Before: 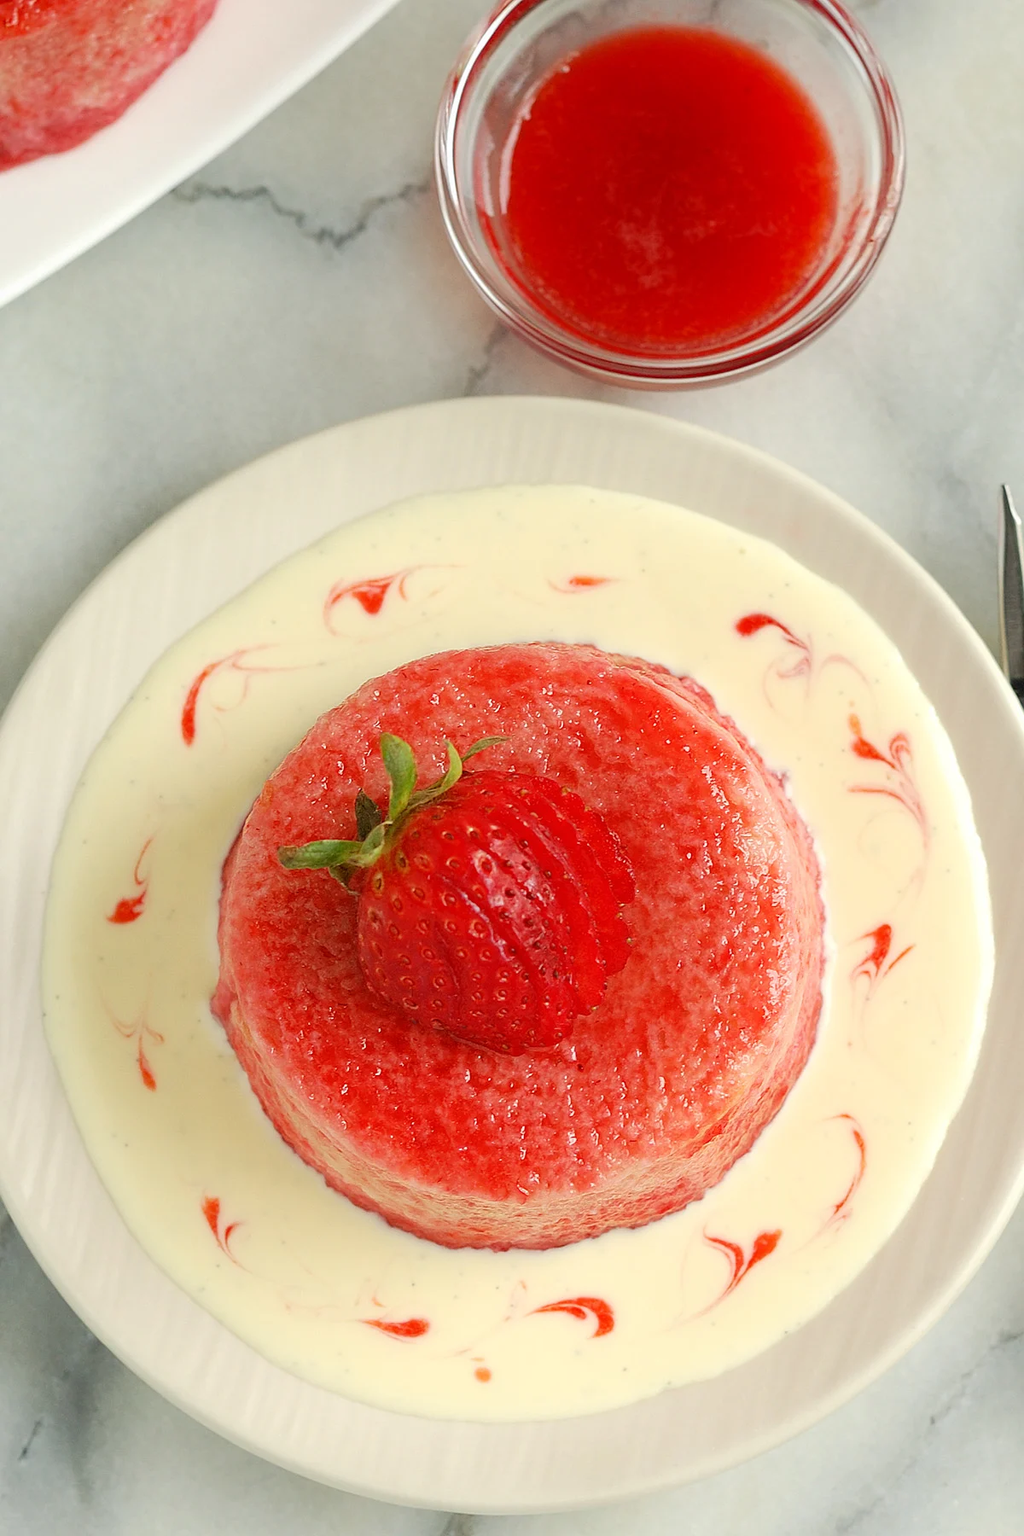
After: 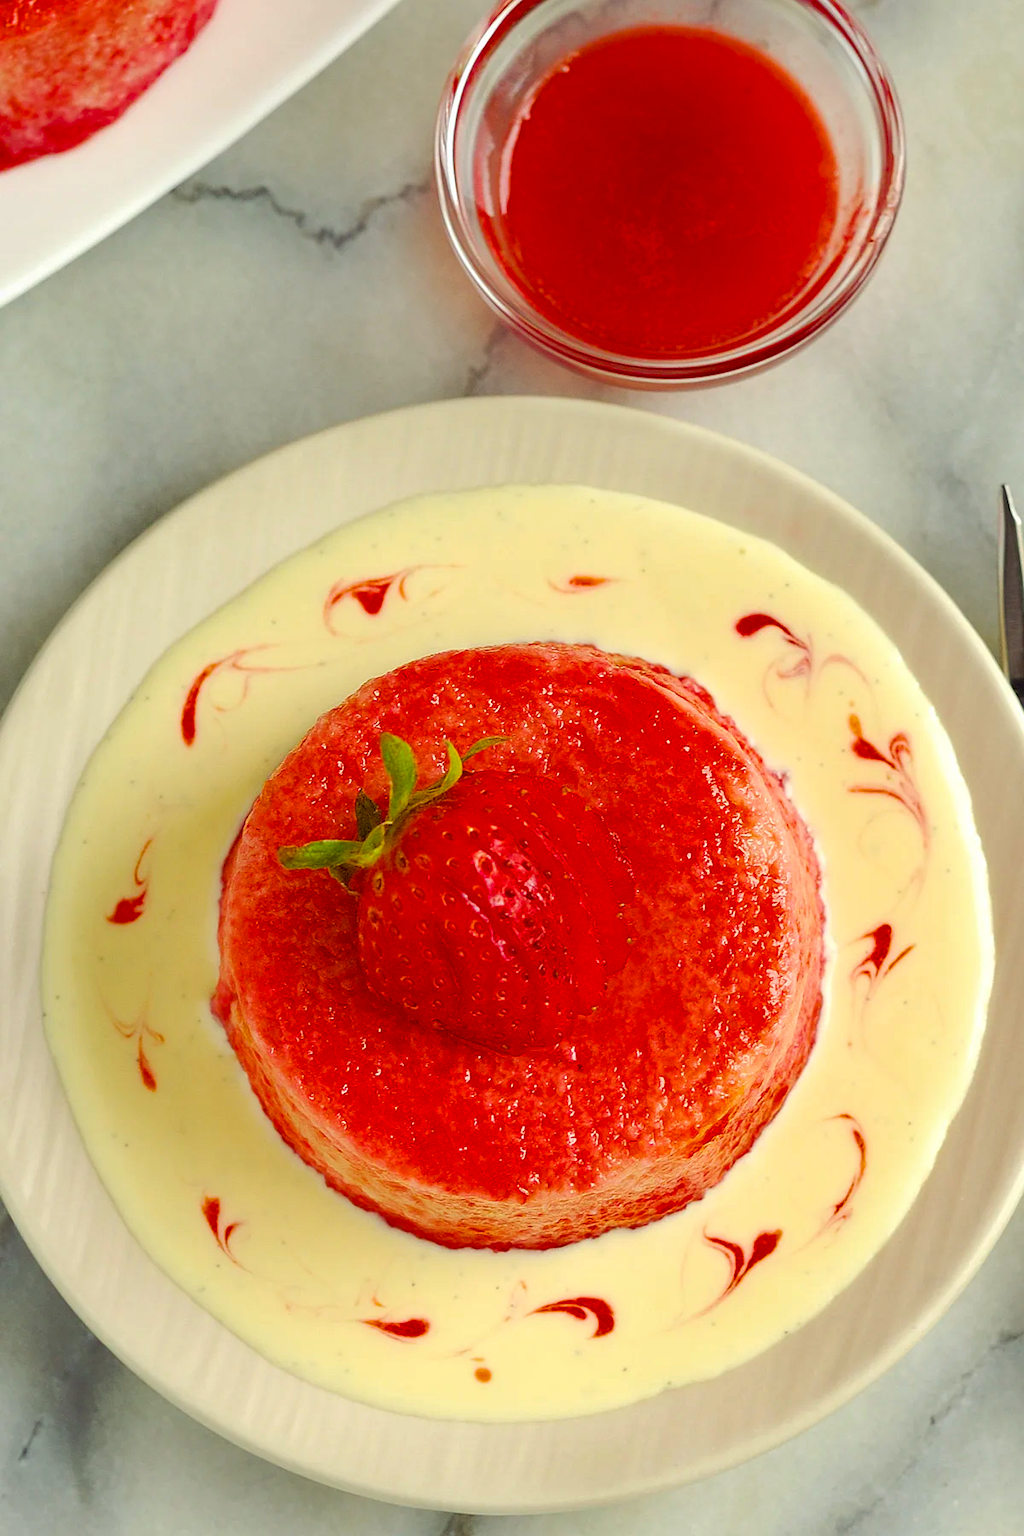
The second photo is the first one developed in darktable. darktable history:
color balance rgb: shadows lift › chroma 6.475%, shadows lift › hue 303.52°, power › chroma 0.274%, power › hue 61.7°, linear chroma grading › global chroma 14.771%, perceptual saturation grading › global saturation 30.989%, global vibrance 5.683%
shadows and highlights: radius 135.04, soften with gaussian
